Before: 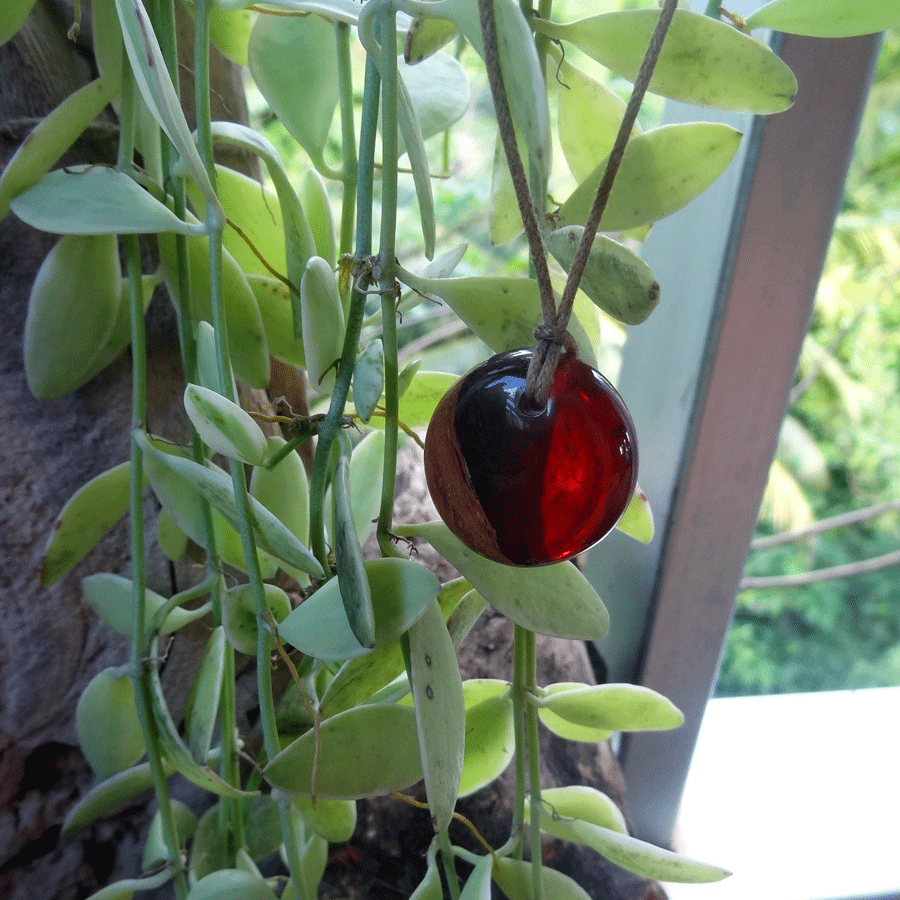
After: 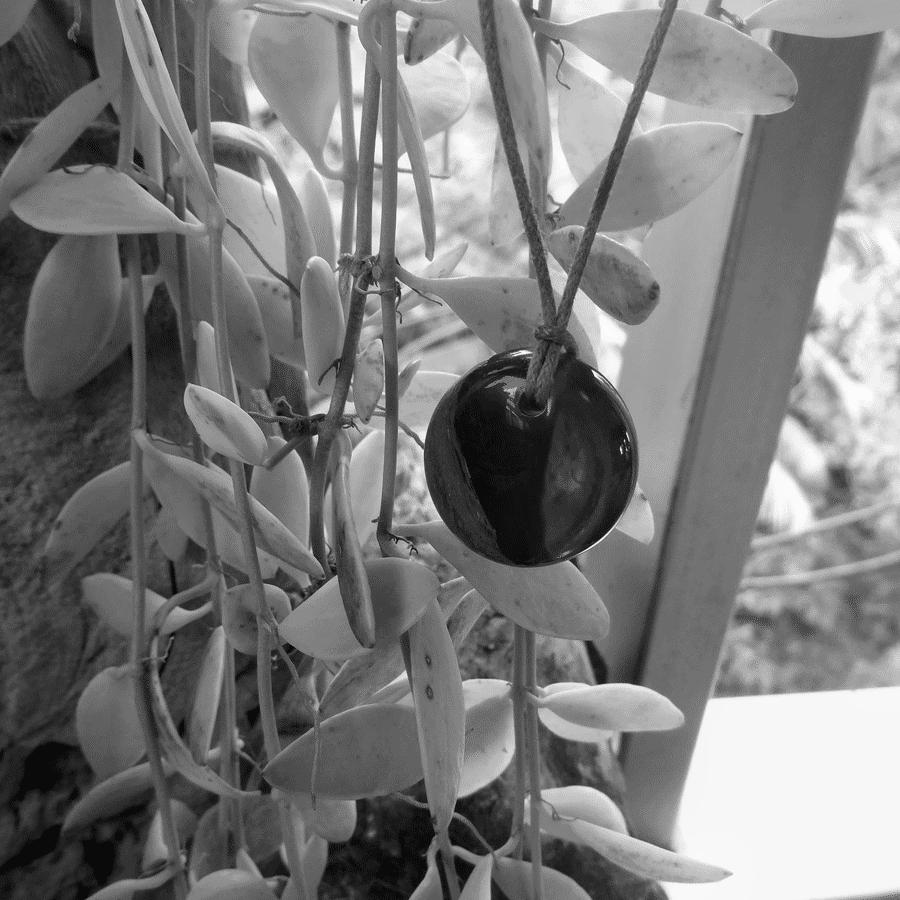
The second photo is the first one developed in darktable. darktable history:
monochrome: a -6.99, b 35.61, size 1.4
contrast brightness saturation: saturation 0.13
color balance rgb: perceptual saturation grading › global saturation 25%, global vibrance 20%
white balance: red 1.004, blue 1.096
